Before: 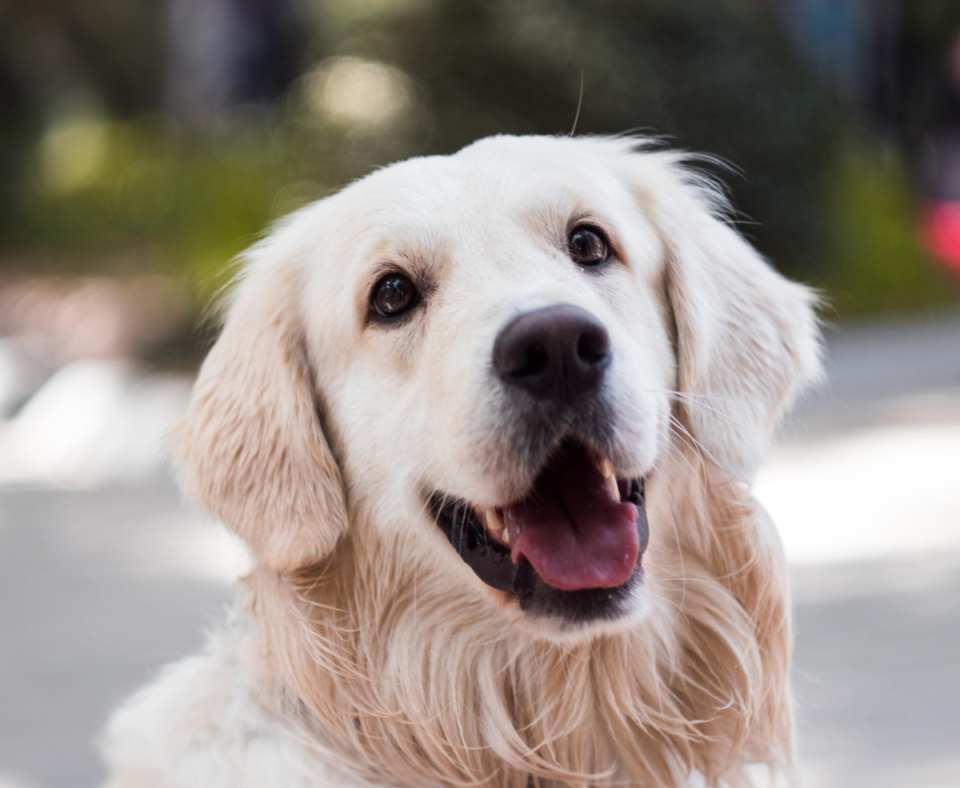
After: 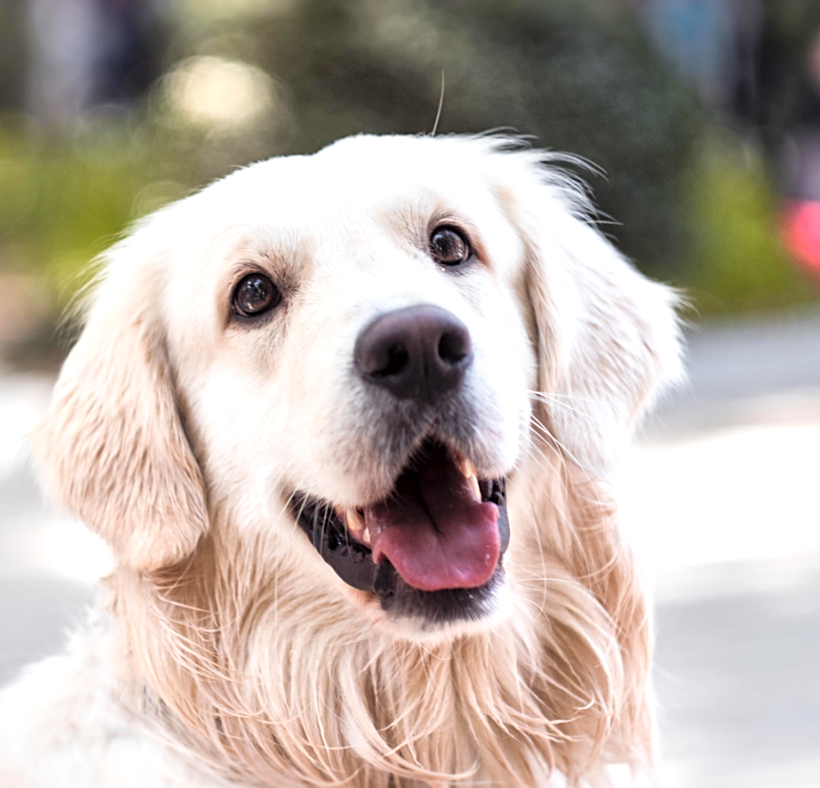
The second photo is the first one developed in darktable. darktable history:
crop and rotate: left 14.573%
color balance rgb: shadows lift › luminance -9.509%, perceptual saturation grading › global saturation -0.107%, perceptual saturation grading › highlights -19.898%, perceptual saturation grading › shadows 20.477%, contrast 5.448%
sharpen: on, module defaults
local contrast: mode bilateral grid, contrast 19, coarseness 49, detail 161%, midtone range 0.2
exposure: exposure 0.202 EV, compensate exposure bias true, compensate highlight preservation false
contrast brightness saturation: contrast 0.098, brightness 0.303, saturation 0.136
